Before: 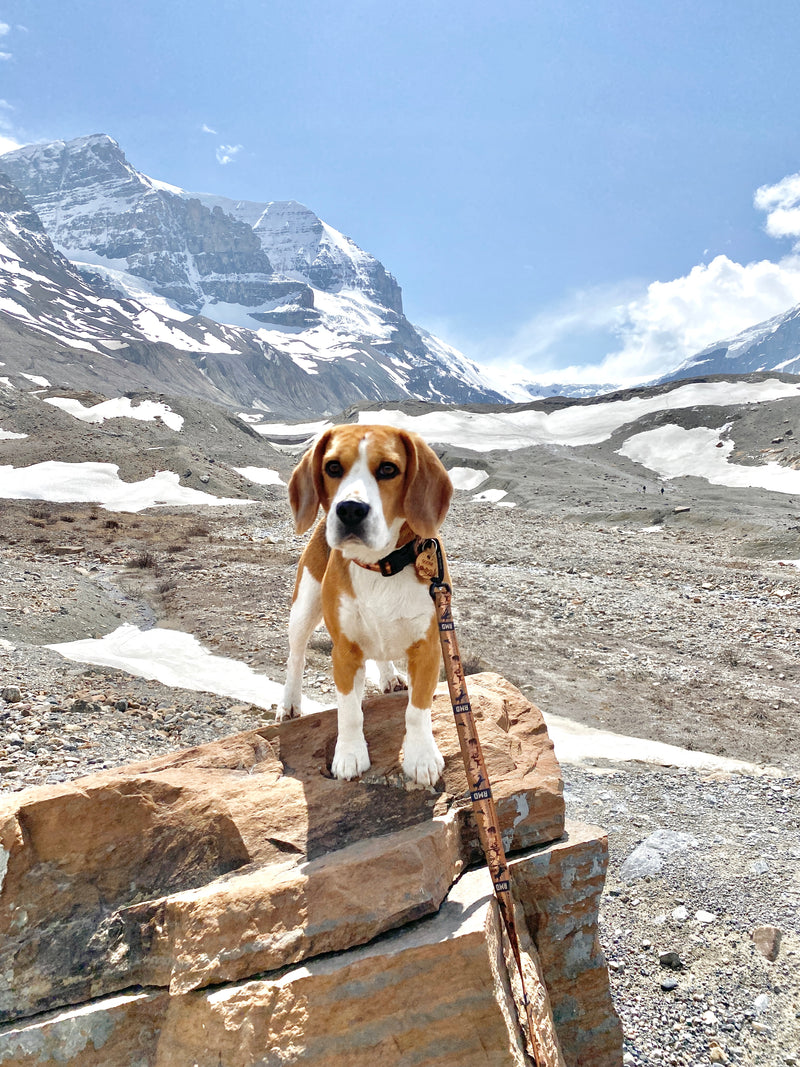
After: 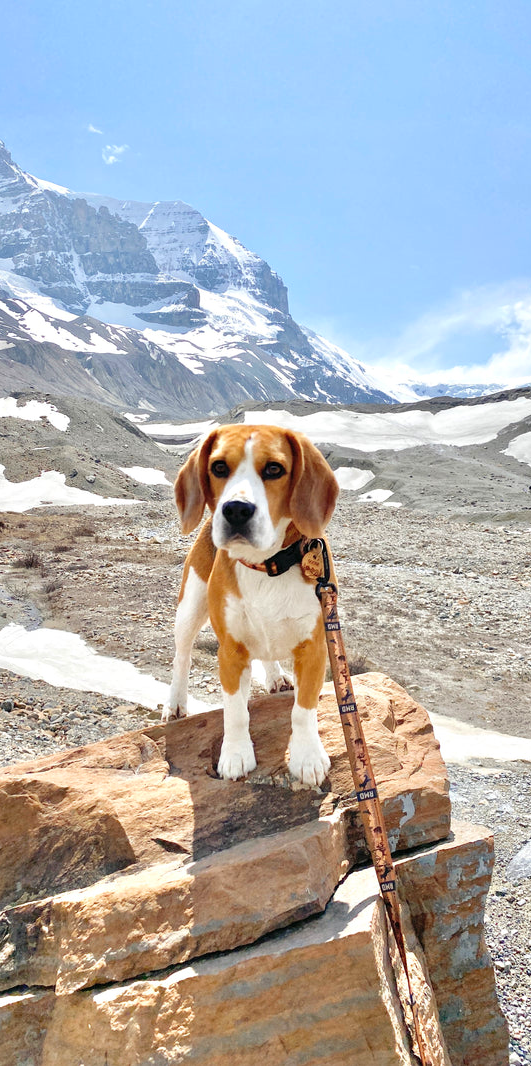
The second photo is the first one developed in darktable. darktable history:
contrast brightness saturation: contrast 0.072, brightness 0.075, saturation 0.18
crop and rotate: left 14.328%, right 19.222%
